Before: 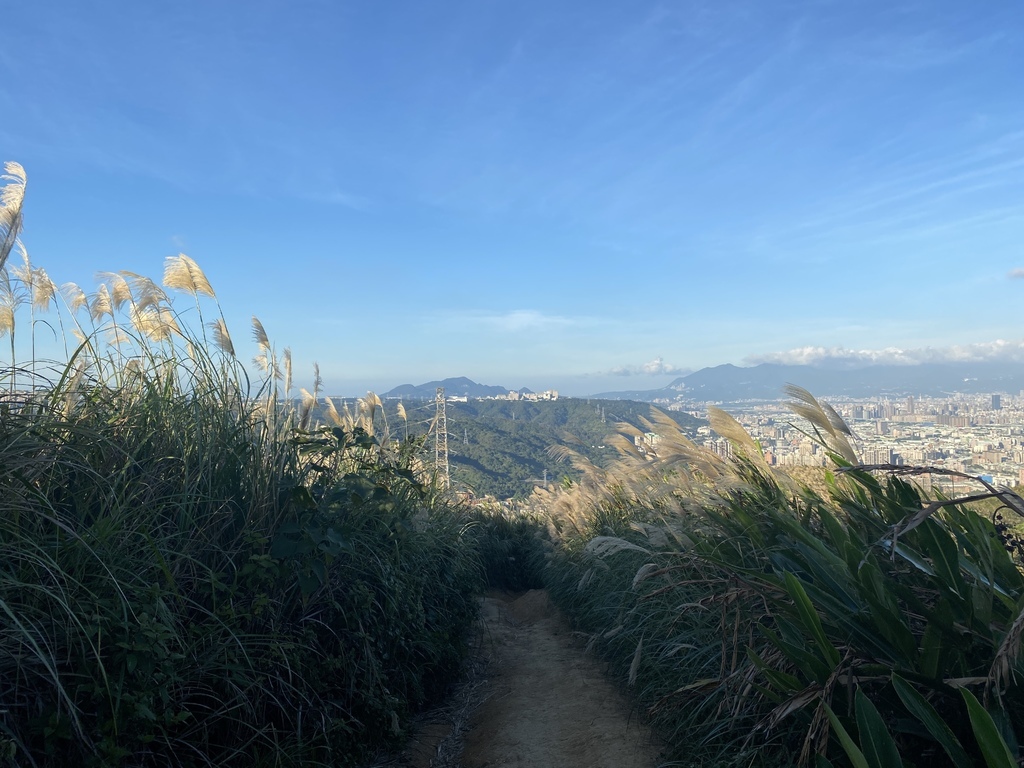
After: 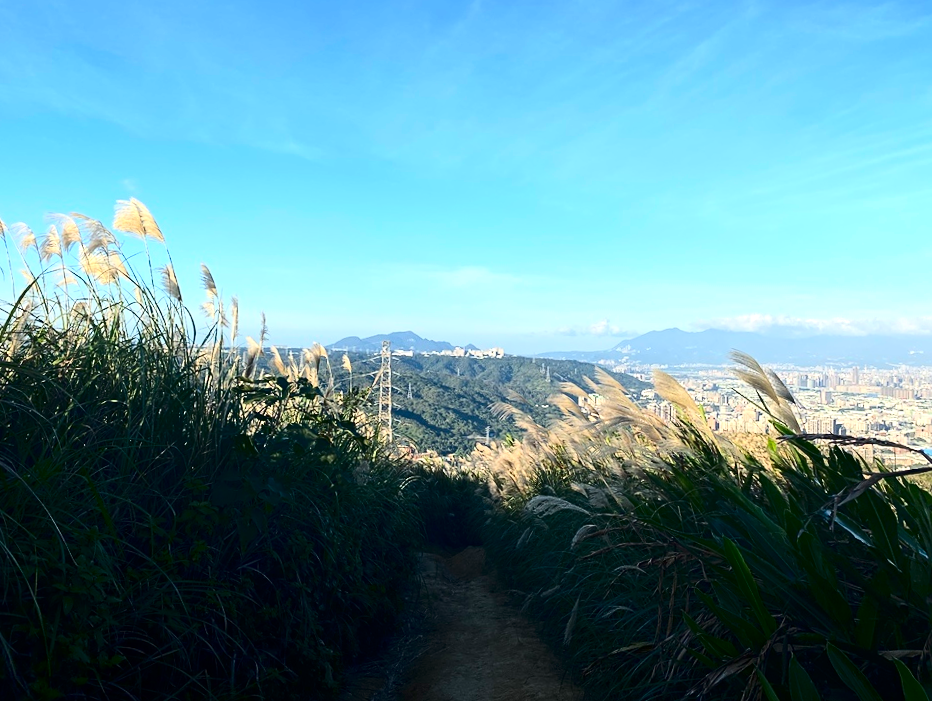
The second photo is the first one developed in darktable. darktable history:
contrast brightness saturation: contrast 0.327, brightness -0.082, saturation 0.167
exposure: exposure 0.379 EV, compensate highlight preservation false
crop and rotate: angle -2.1°, left 3.124%, top 3.714%, right 1.445%, bottom 0.58%
sharpen: amount 0.215
